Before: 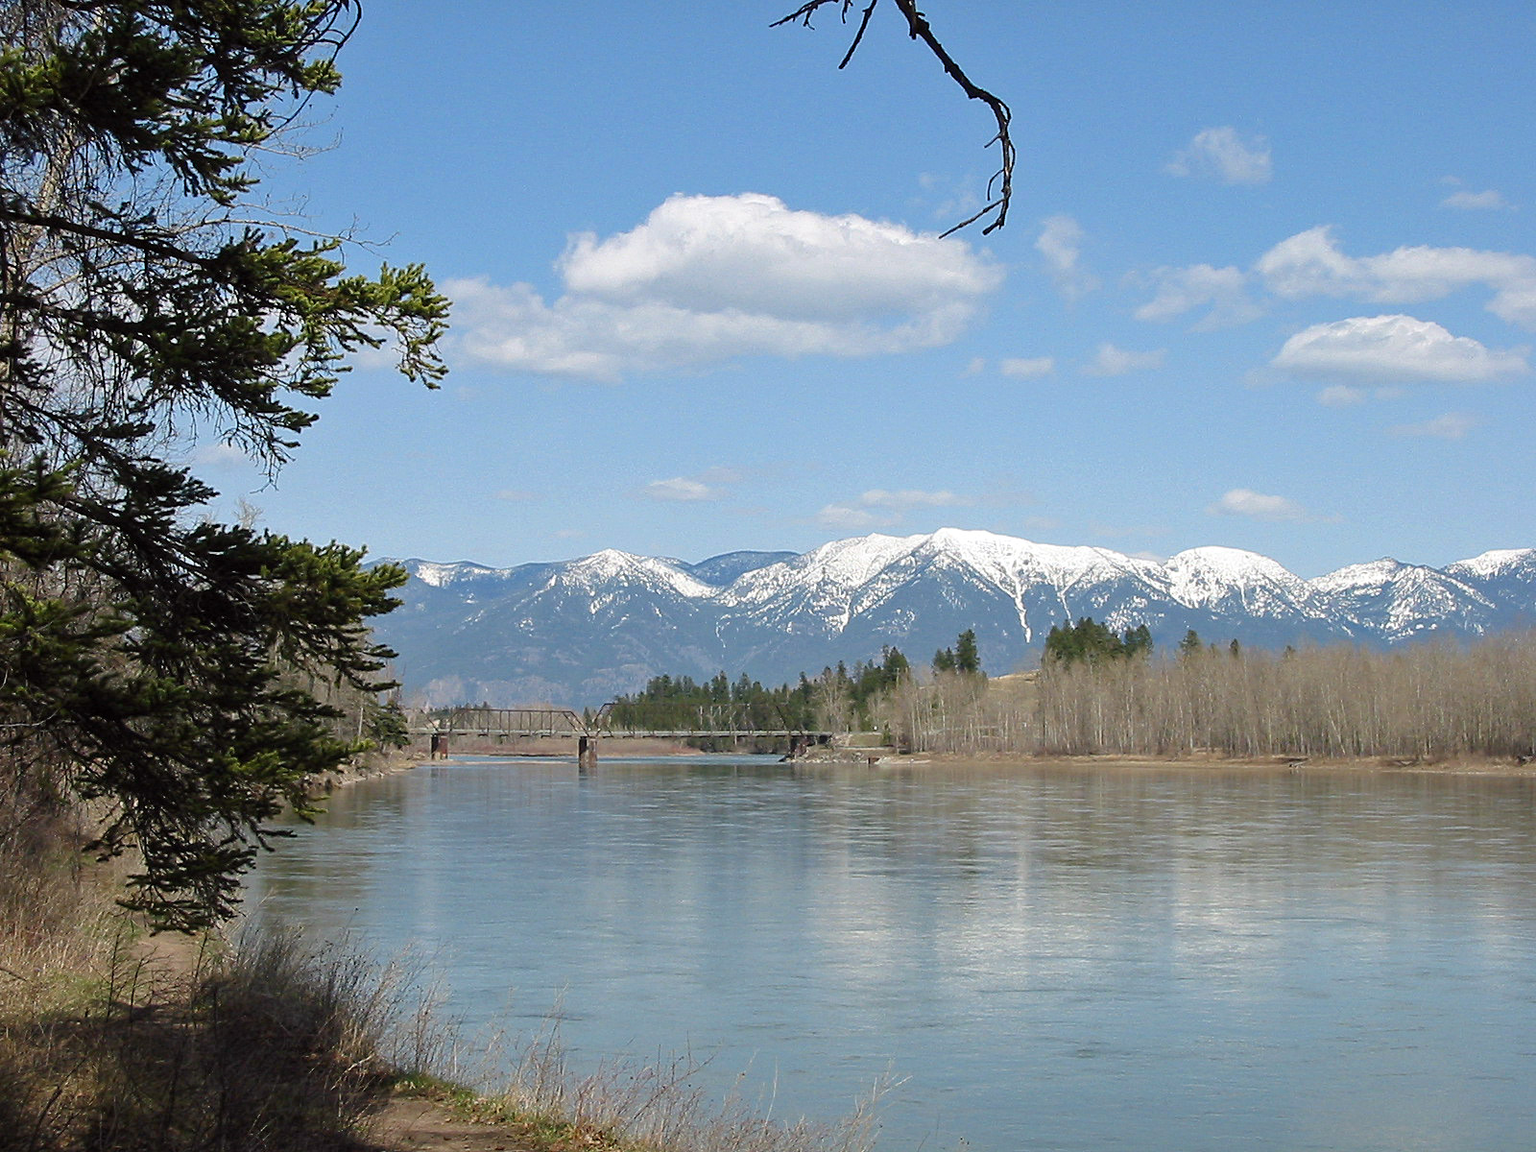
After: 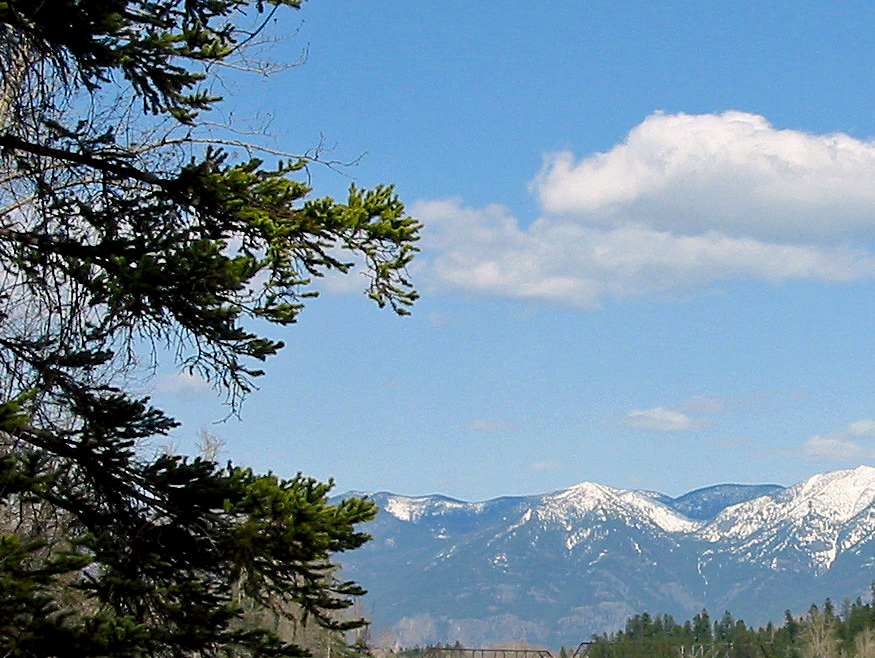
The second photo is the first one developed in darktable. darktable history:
color balance rgb: shadows lift › chroma 2%, shadows lift › hue 217.2°, power › hue 60°, highlights gain › chroma 1%, highlights gain › hue 69.6°, global offset › luminance -0.5%, perceptual saturation grading › global saturation 15%, global vibrance 15%
crop and rotate: left 3.047%, top 7.509%, right 42.236%, bottom 37.598%
